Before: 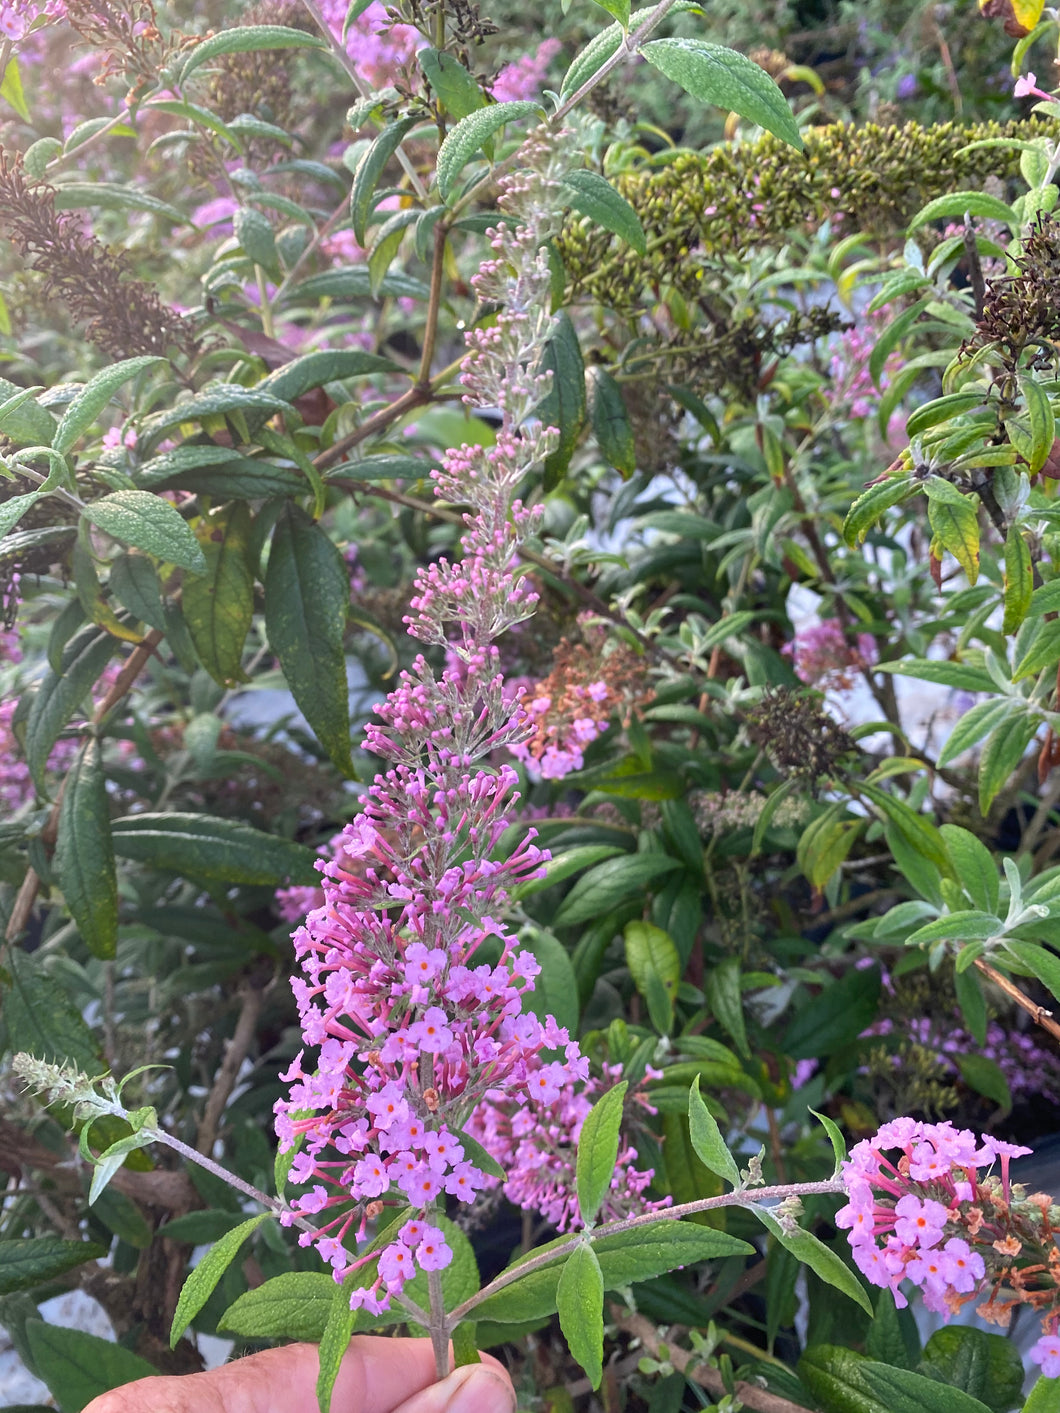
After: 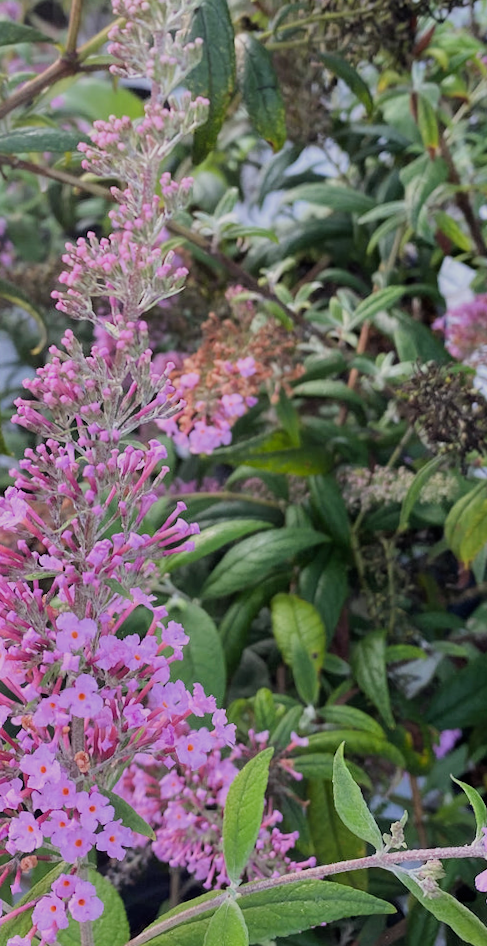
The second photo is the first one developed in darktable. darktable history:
crop: left 31.379%, top 24.658%, right 20.326%, bottom 6.628%
rotate and perspective: rotation 0.074°, lens shift (vertical) 0.096, lens shift (horizontal) -0.041, crop left 0.043, crop right 0.952, crop top 0.024, crop bottom 0.979
filmic rgb: black relative exposure -7.65 EV, white relative exposure 4.56 EV, hardness 3.61
